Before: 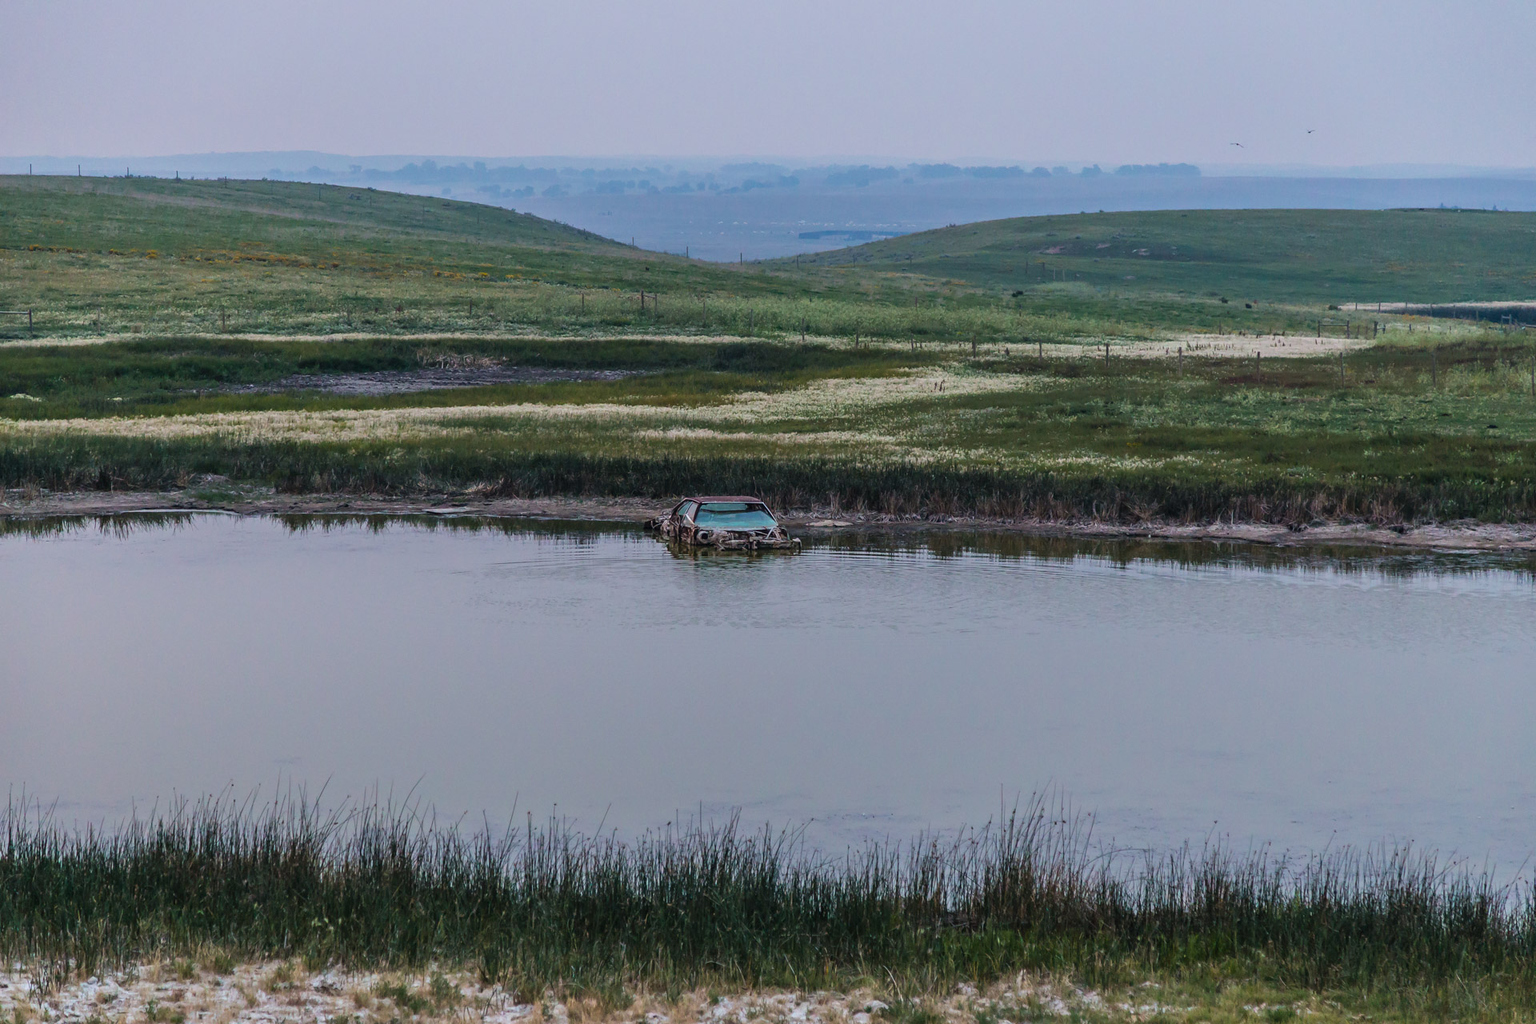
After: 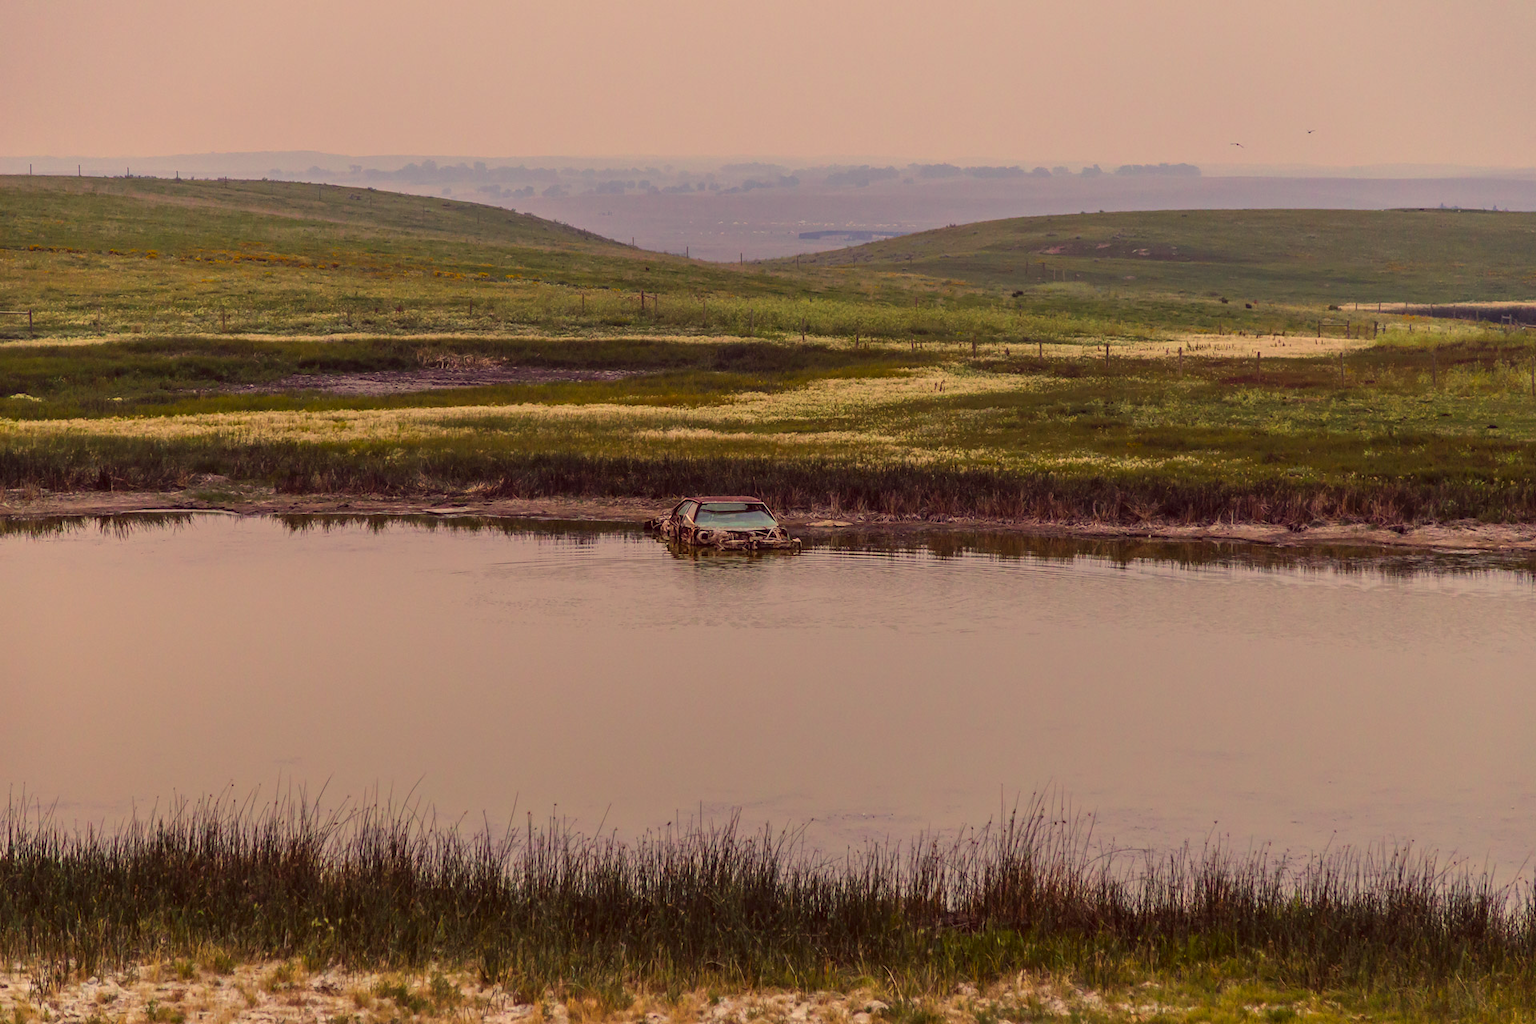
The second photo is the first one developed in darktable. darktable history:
vibrance: vibrance 67%
color correction: highlights a* 10.12, highlights b* 39.04, shadows a* 14.62, shadows b* 3.37
